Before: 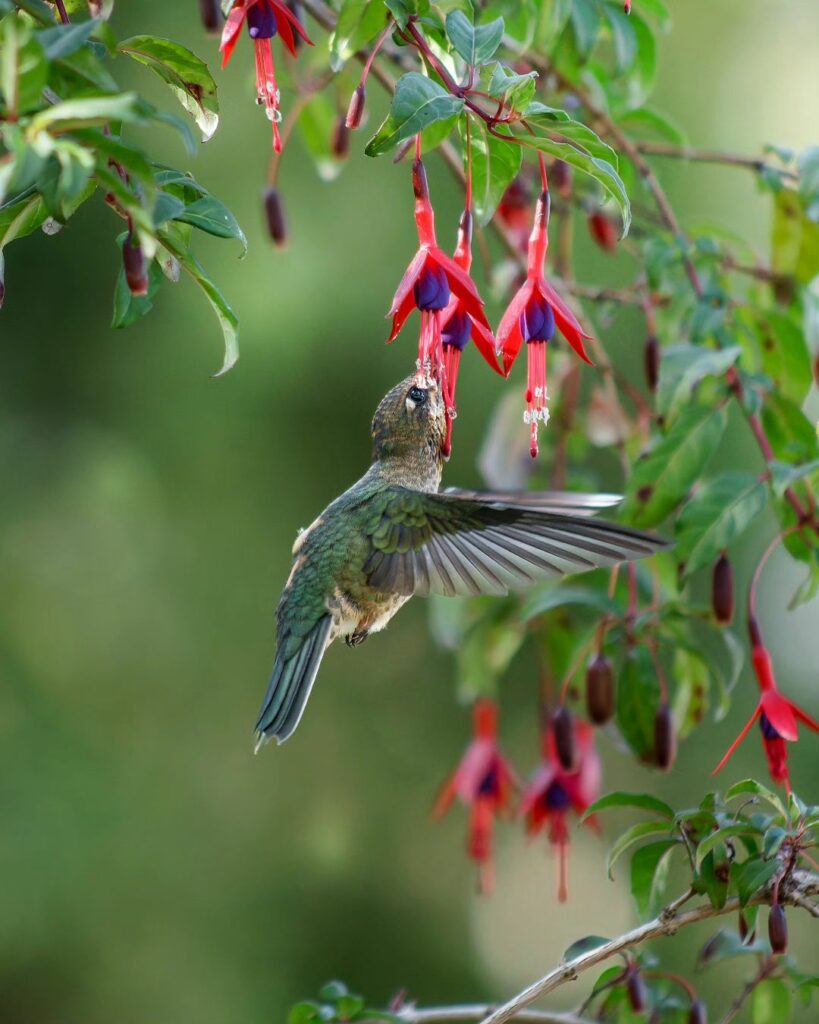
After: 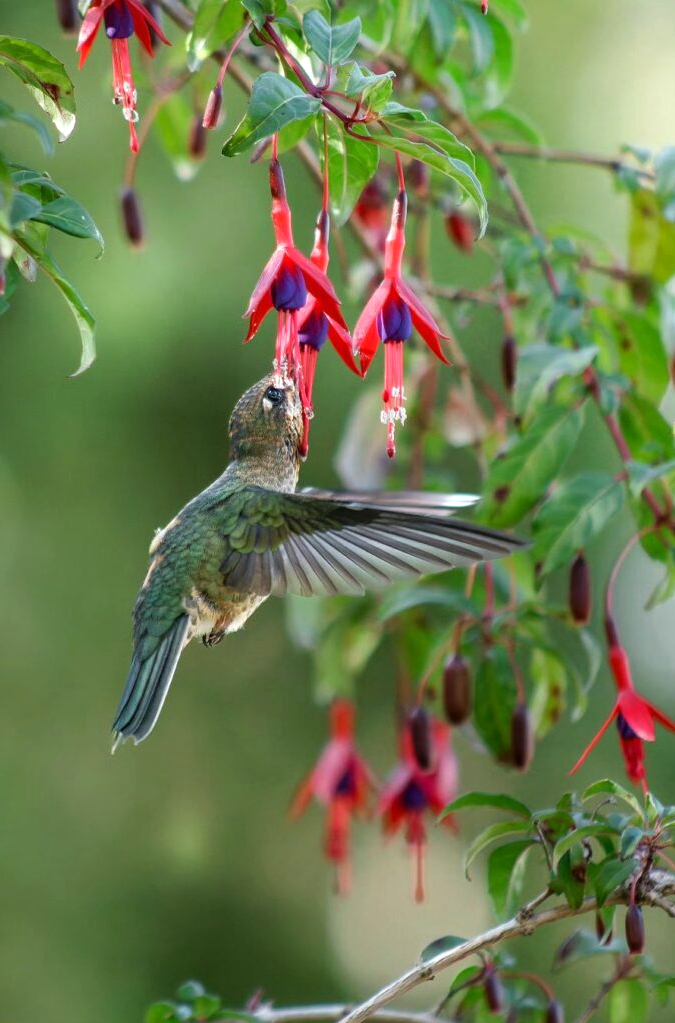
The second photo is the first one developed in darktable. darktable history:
exposure: exposure 0.2 EV, compensate highlight preservation false
crop: left 17.582%, bottom 0.031%
